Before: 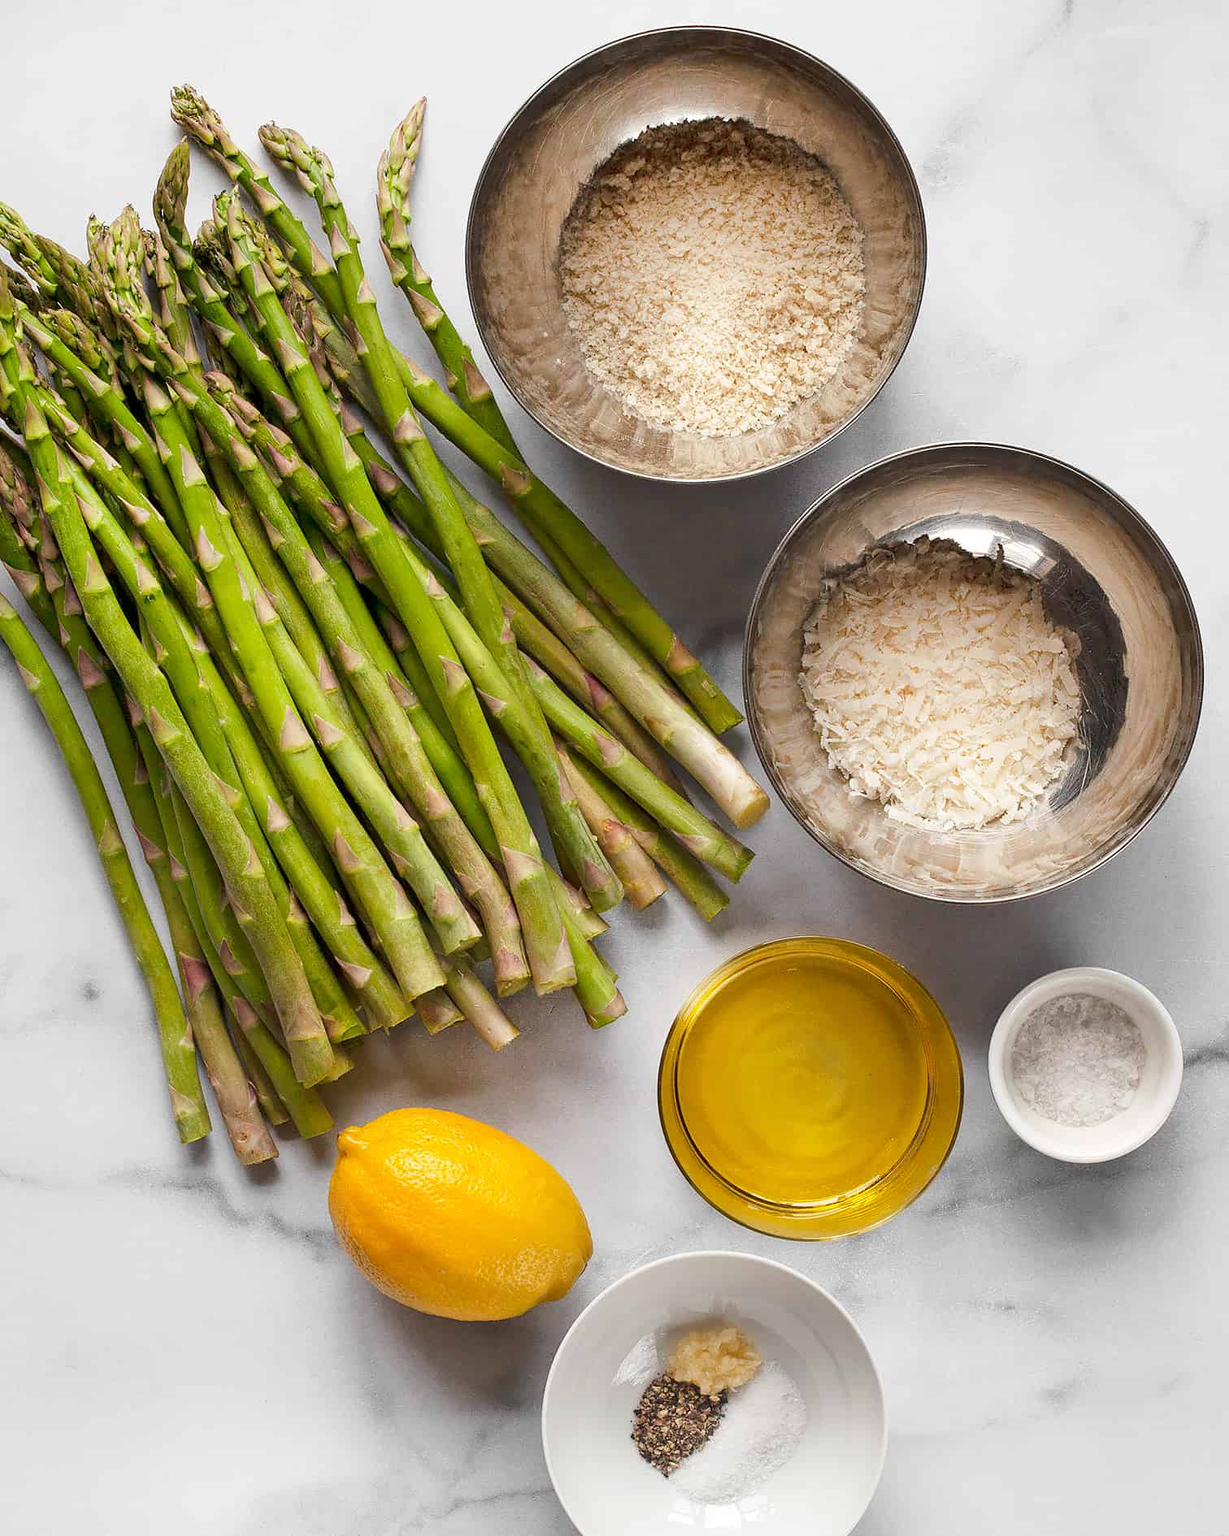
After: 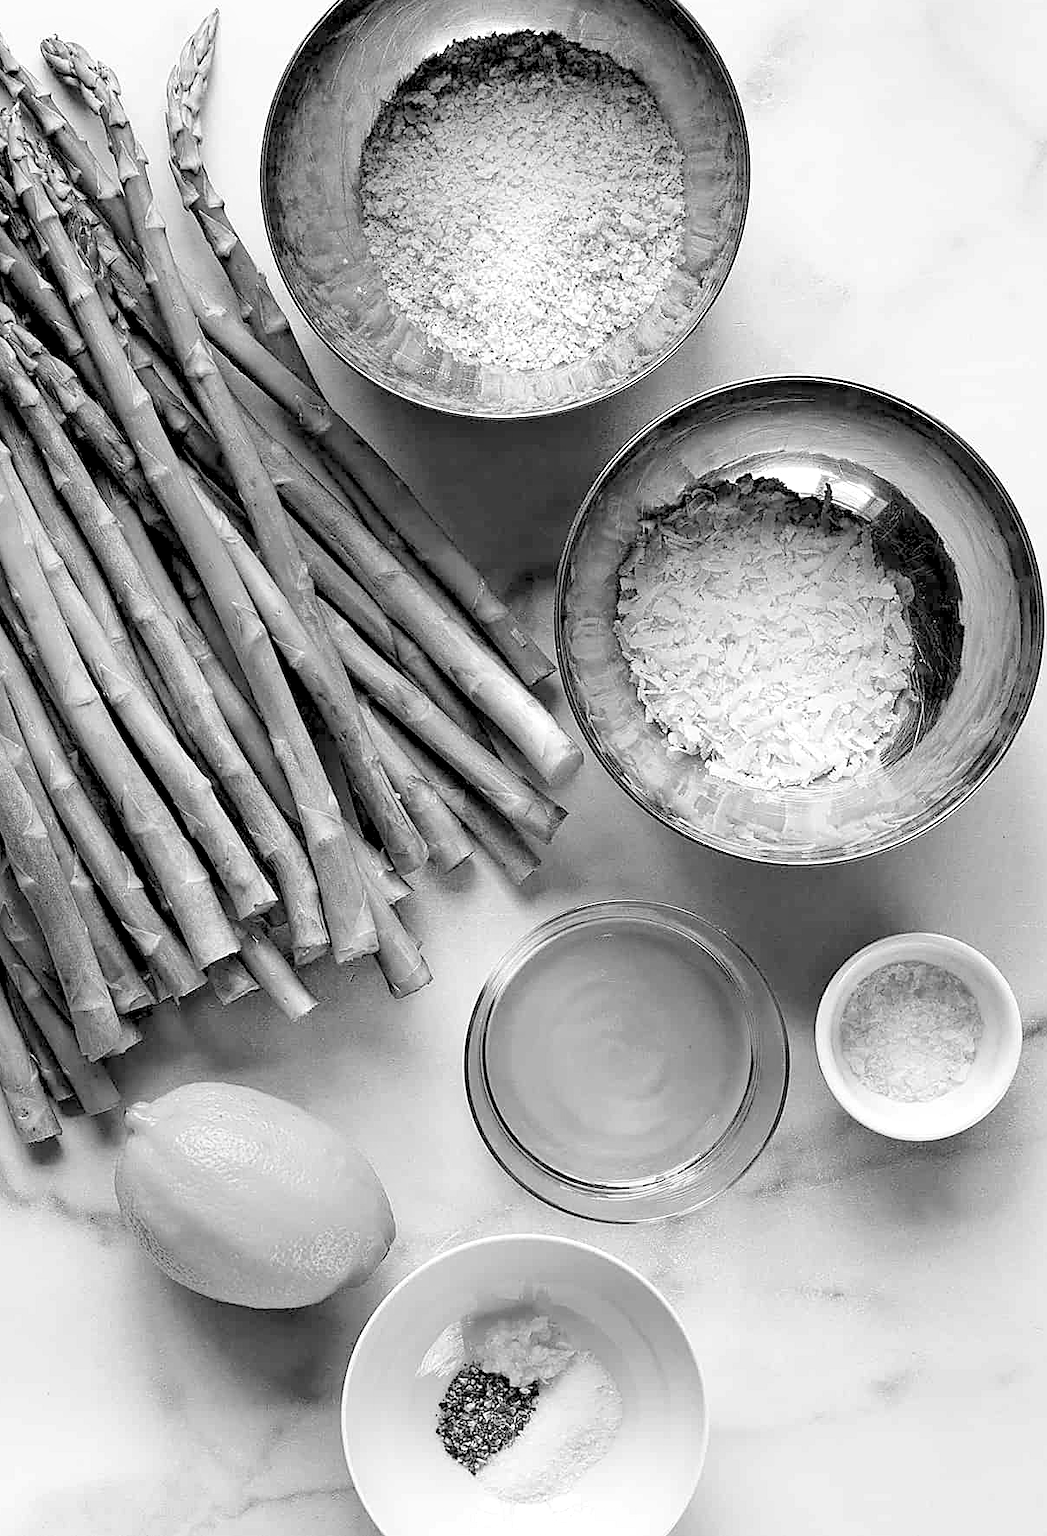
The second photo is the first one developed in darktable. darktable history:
monochrome: on, module defaults
white balance: red 1.138, green 0.996, blue 0.812
sharpen: on, module defaults
rgb levels: levels [[0.029, 0.461, 0.922], [0, 0.5, 1], [0, 0.5, 1]]
crop and rotate: left 17.959%, top 5.771%, right 1.742%
base curve: exposure shift 0, preserve colors none
